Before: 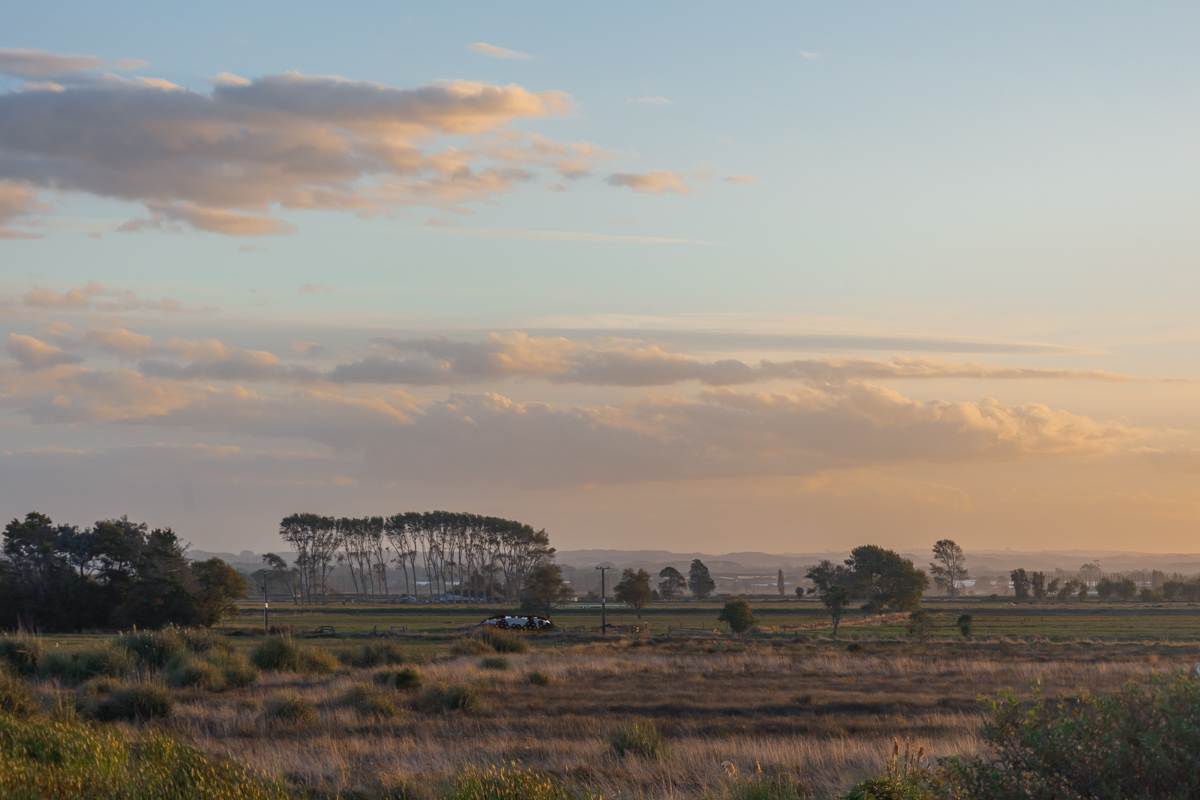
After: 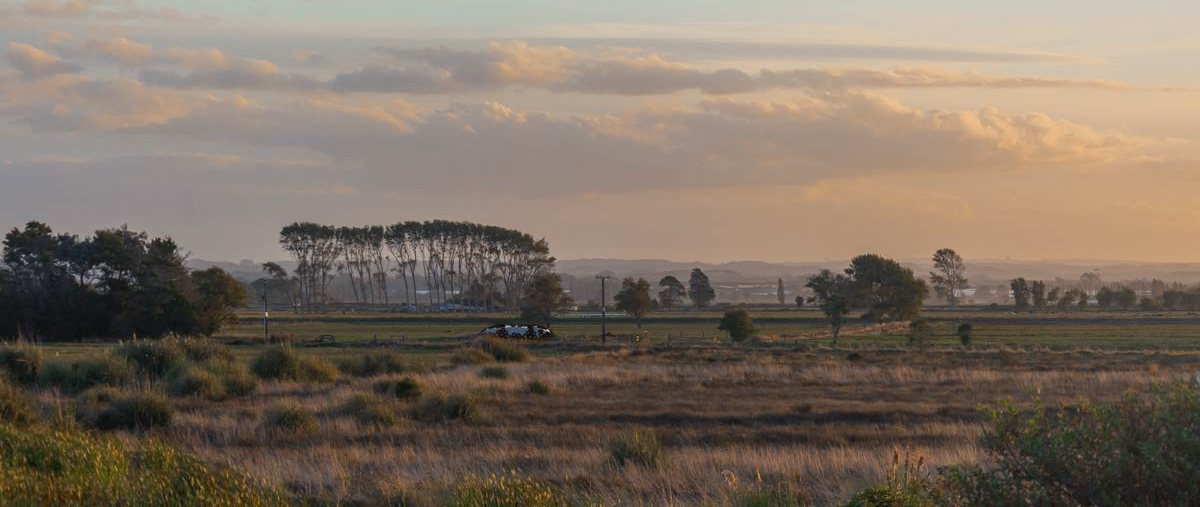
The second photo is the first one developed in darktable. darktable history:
crop and rotate: top 36.566%
